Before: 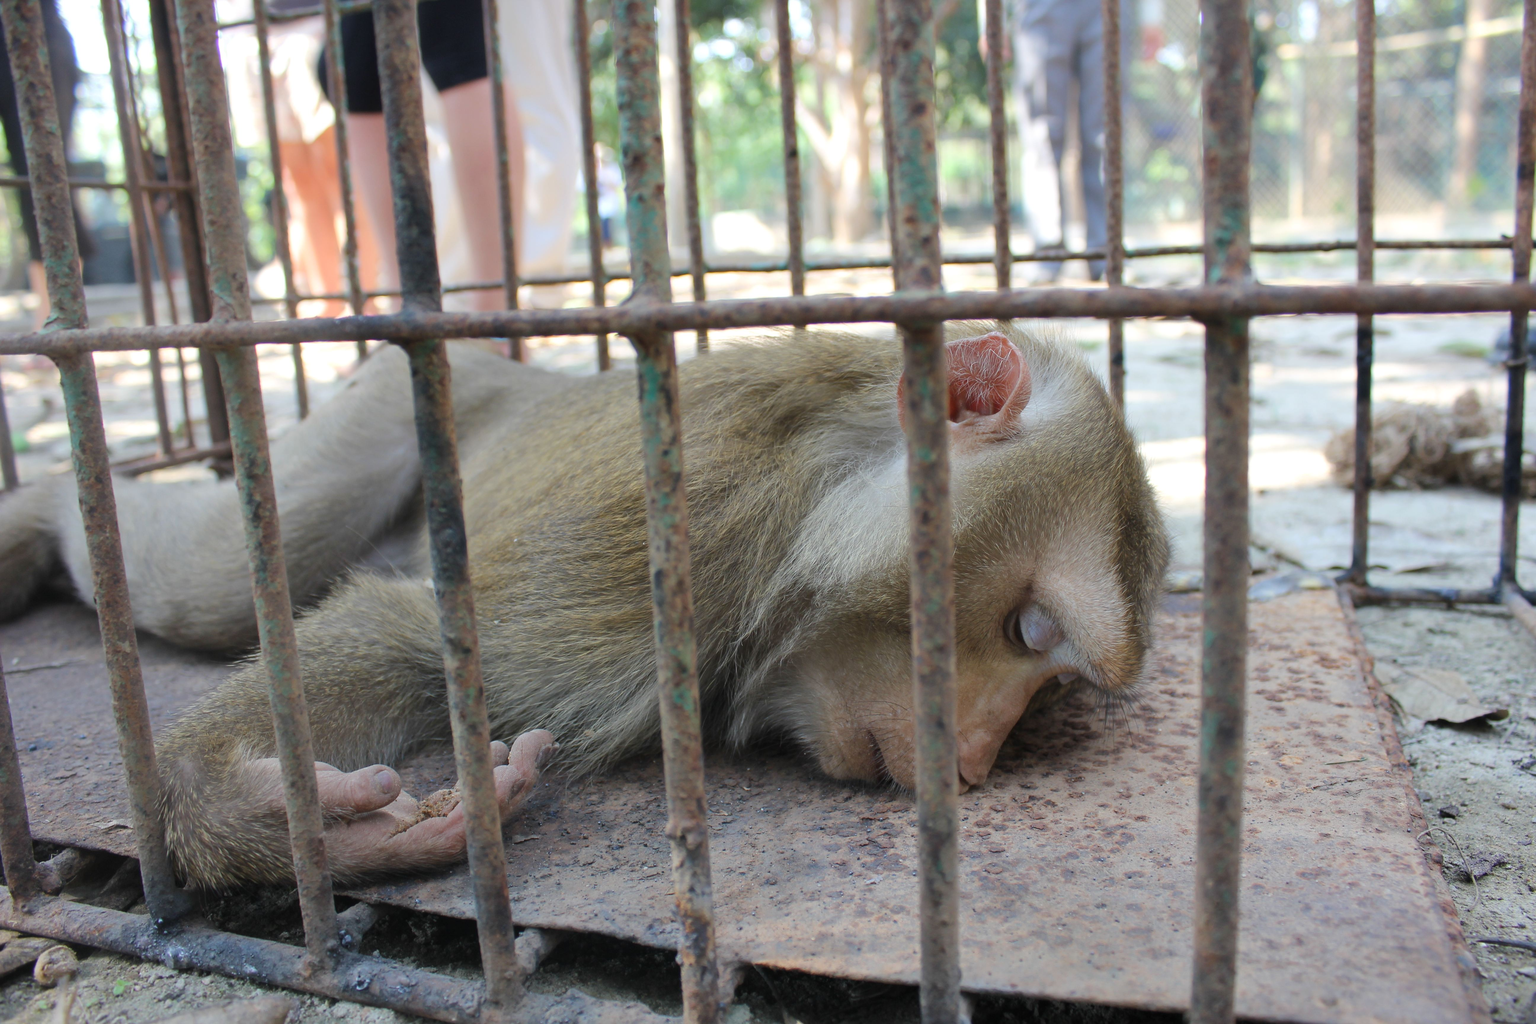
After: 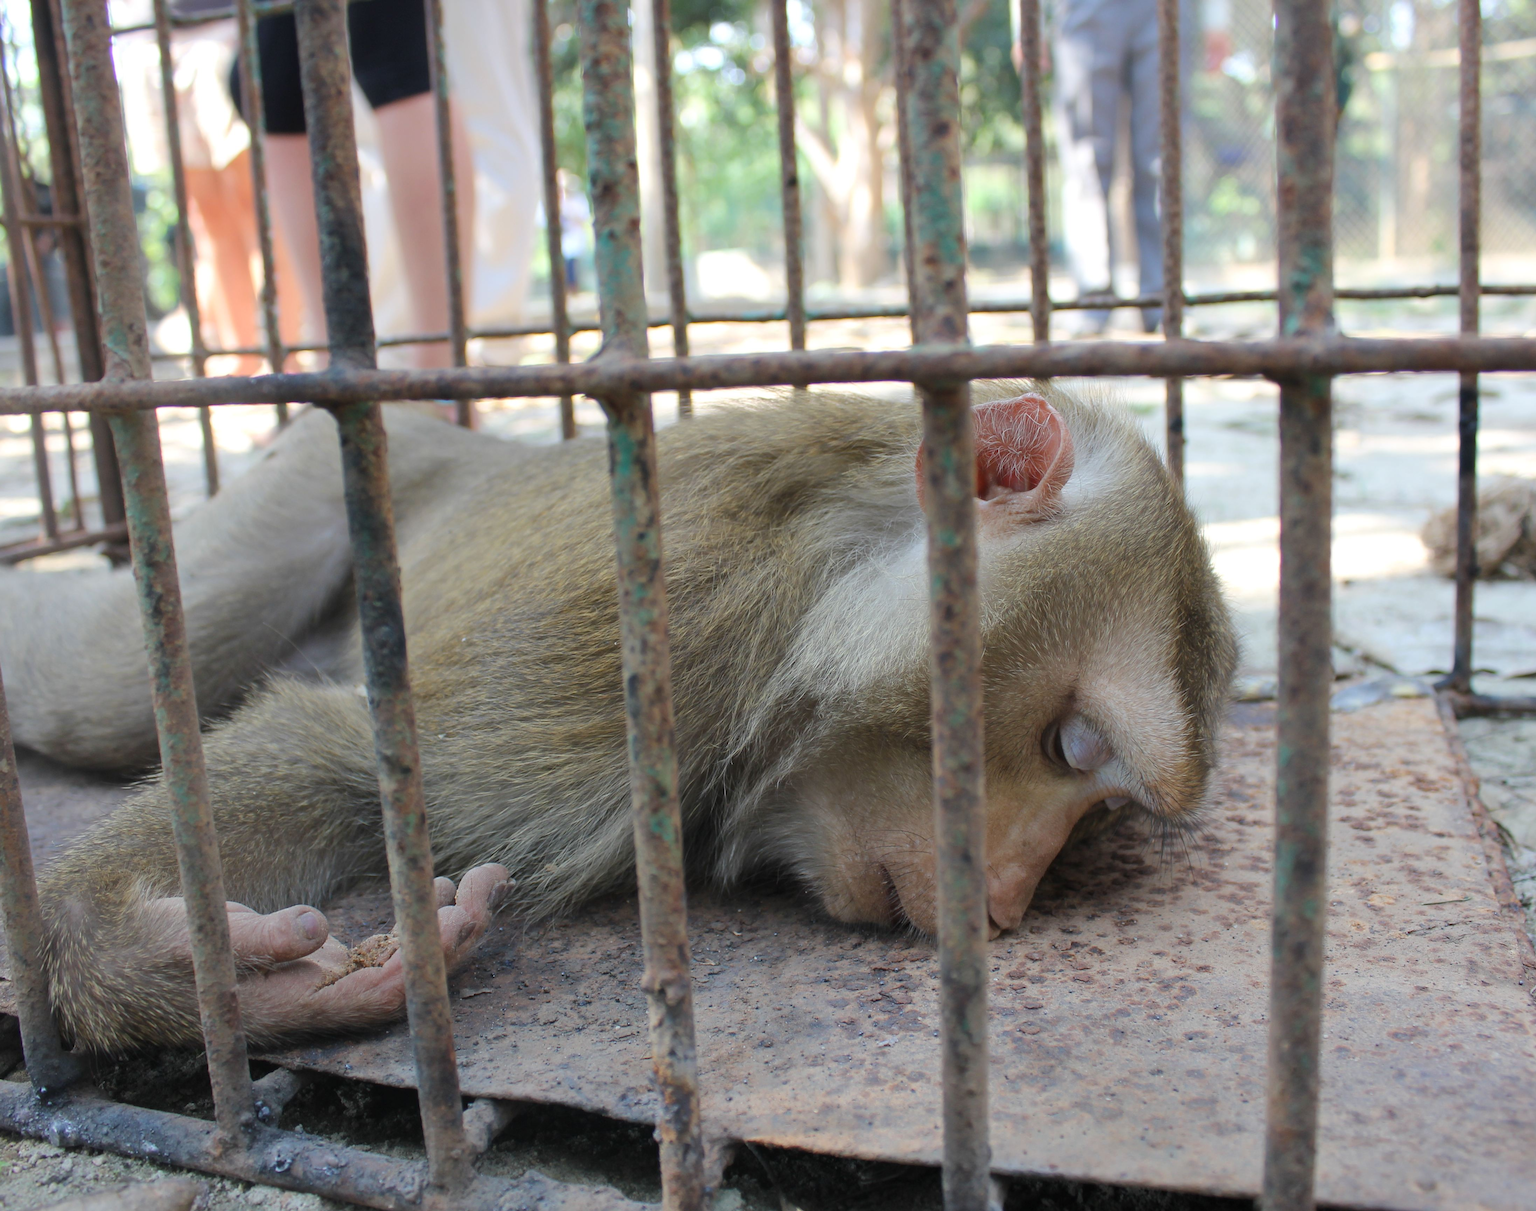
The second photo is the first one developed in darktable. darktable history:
crop: left 8.075%, right 7.411%
